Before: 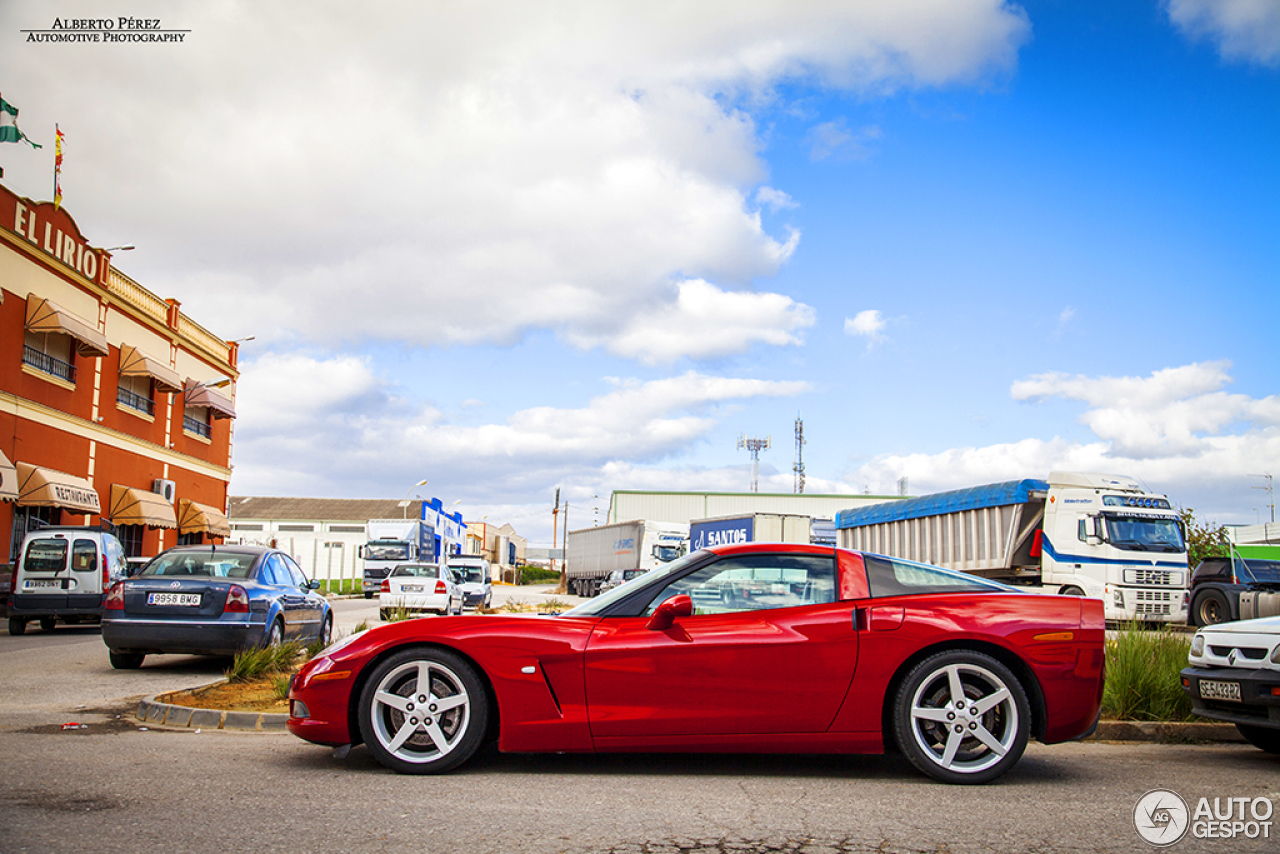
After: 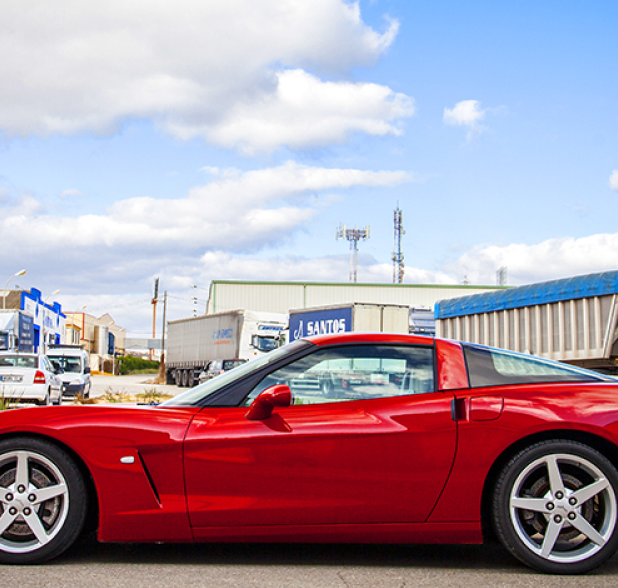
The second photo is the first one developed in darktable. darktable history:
crop: left 31.348%, top 24.624%, right 20.328%, bottom 6.461%
